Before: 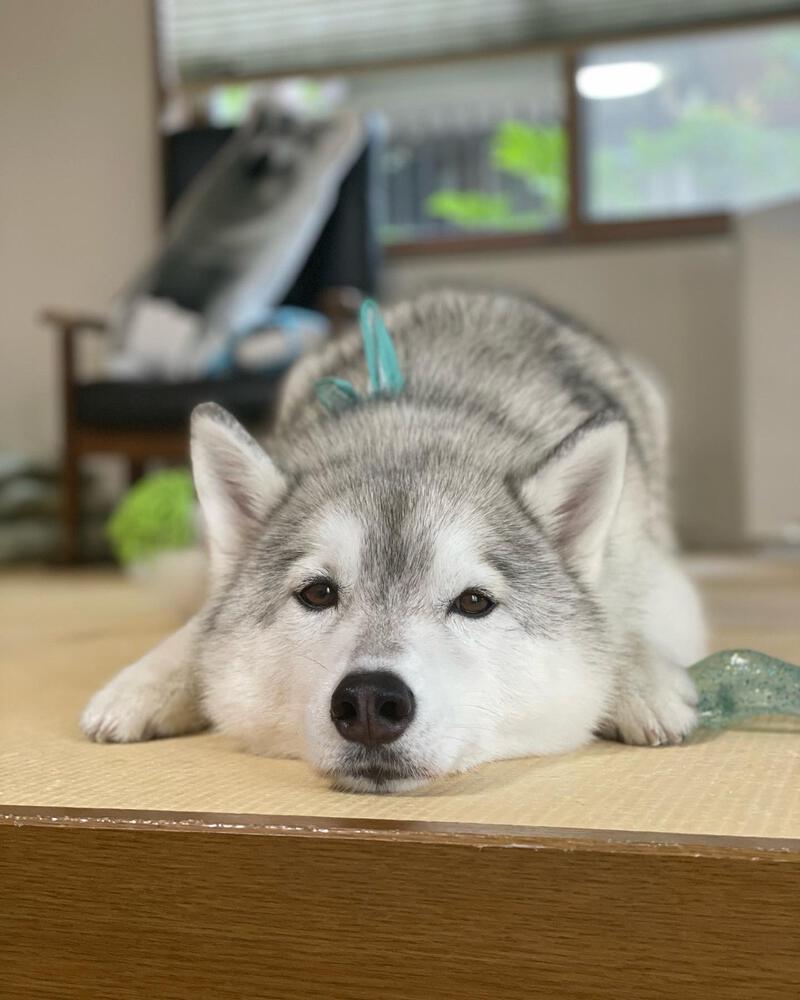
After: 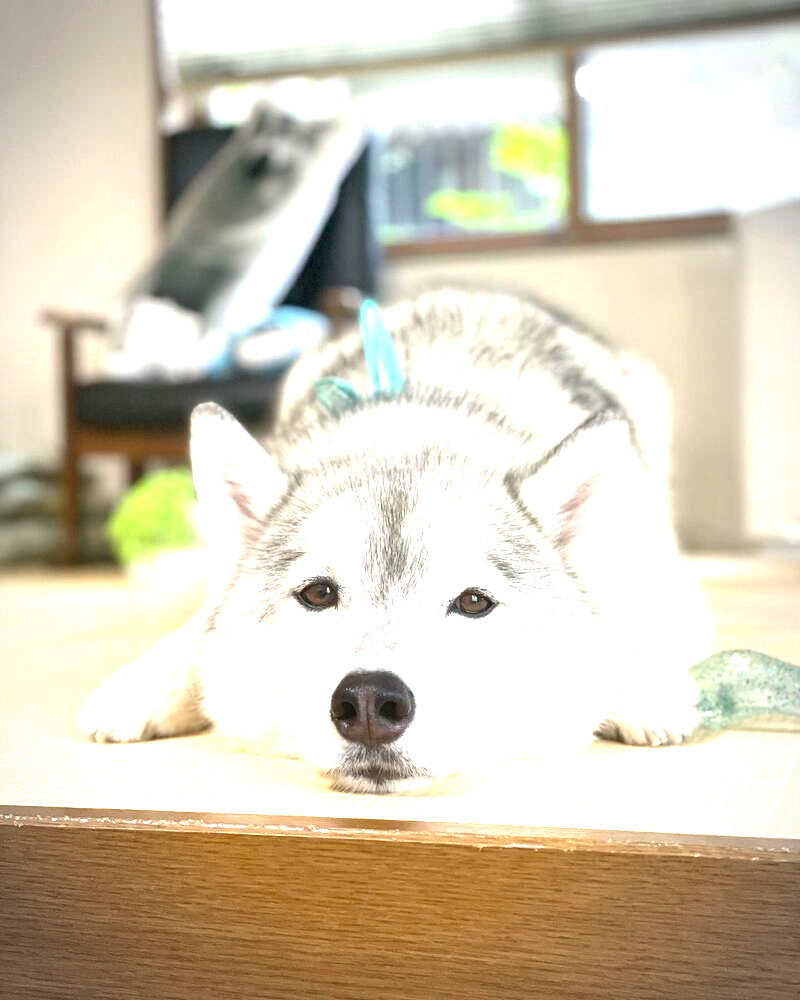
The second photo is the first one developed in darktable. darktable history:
exposure: black level correction 0.001, exposure 1.835 EV, compensate exposure bias true, compensate highlight preservation false
vignetting: automatic ratio true, unbound false
